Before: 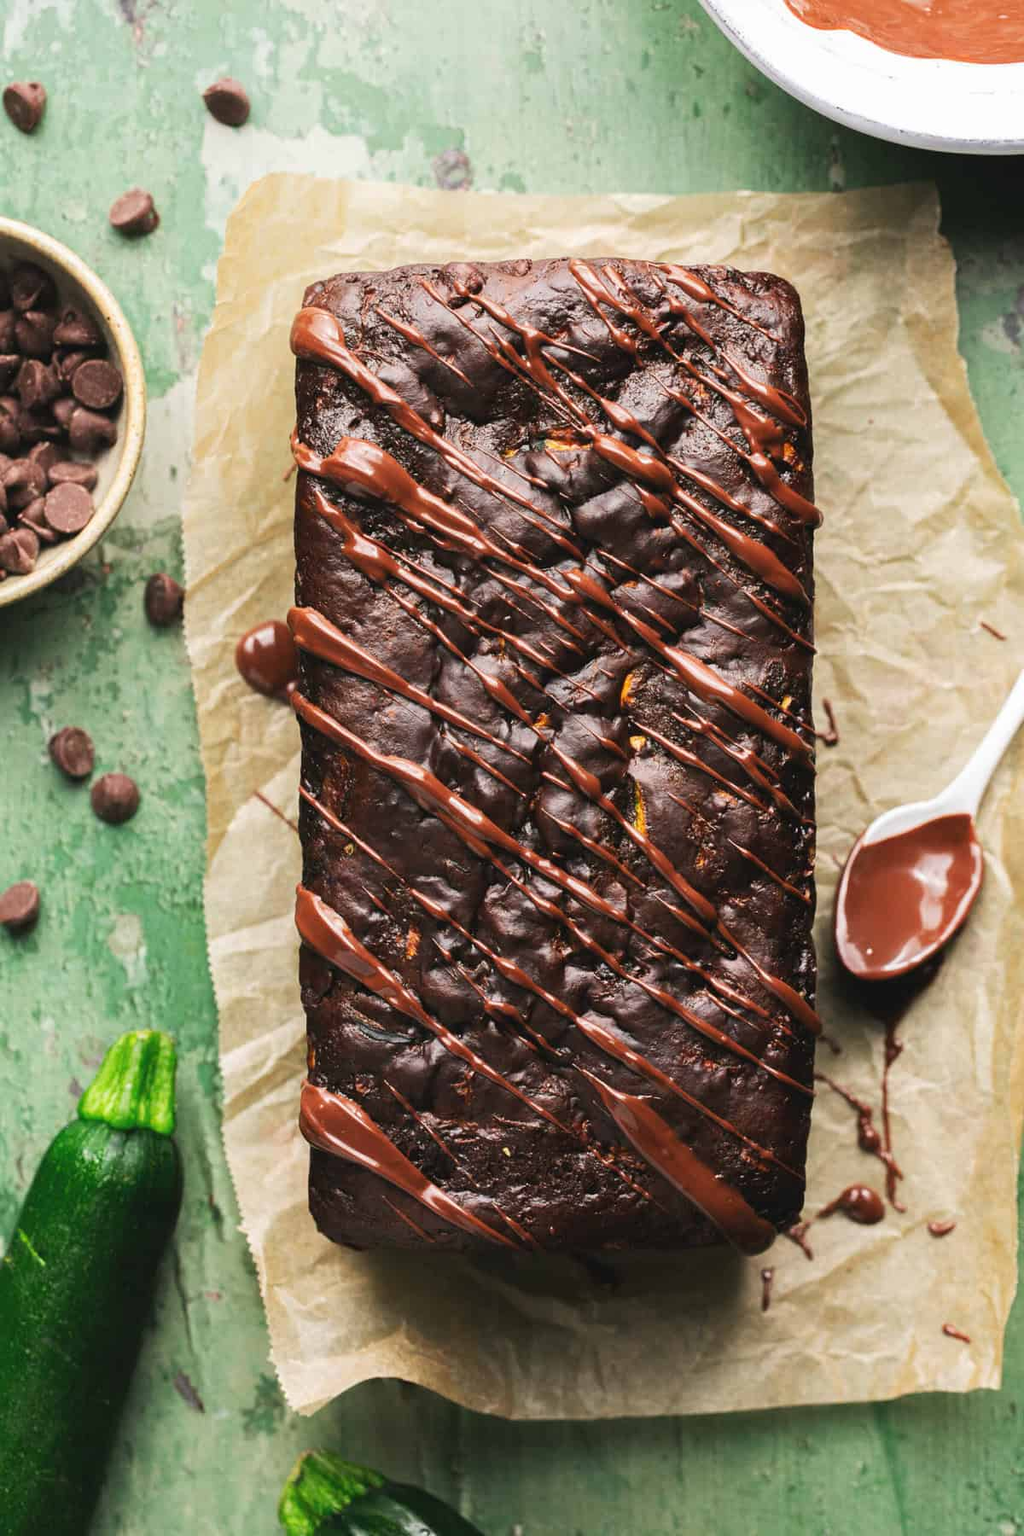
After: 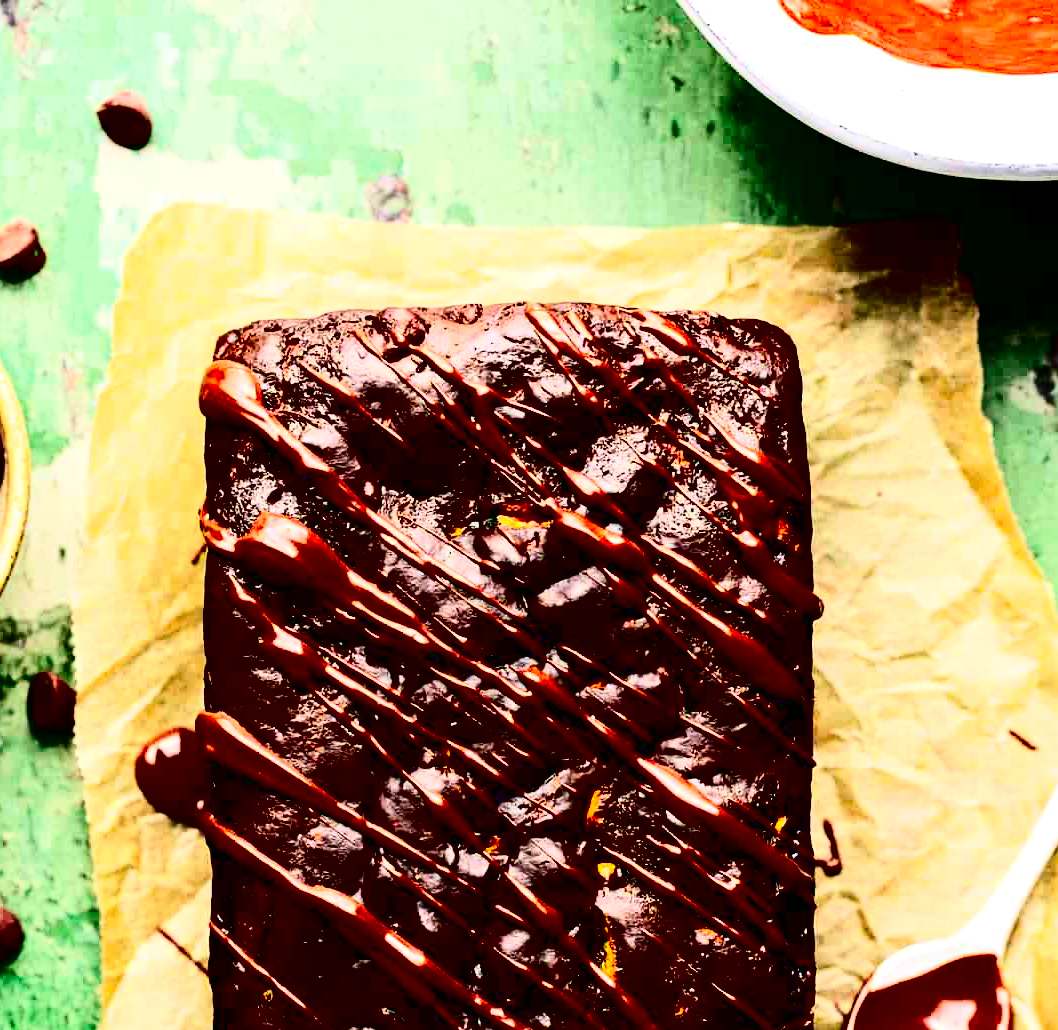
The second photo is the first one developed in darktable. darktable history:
local contrast: mode bilateral grid, contrast 20, coarseness 50, detail 120%, midtone range 0.2
rotate and perspective: automatic cropping original format, crop left 0, crop top 0
exposure: exposure 0.236 EV, compensate highlight preservation false
crop and rotate: left 11.812%, bottom 42.776%
contrast brightness saturation: contrast 0.77, brightness -1, saturation 1
